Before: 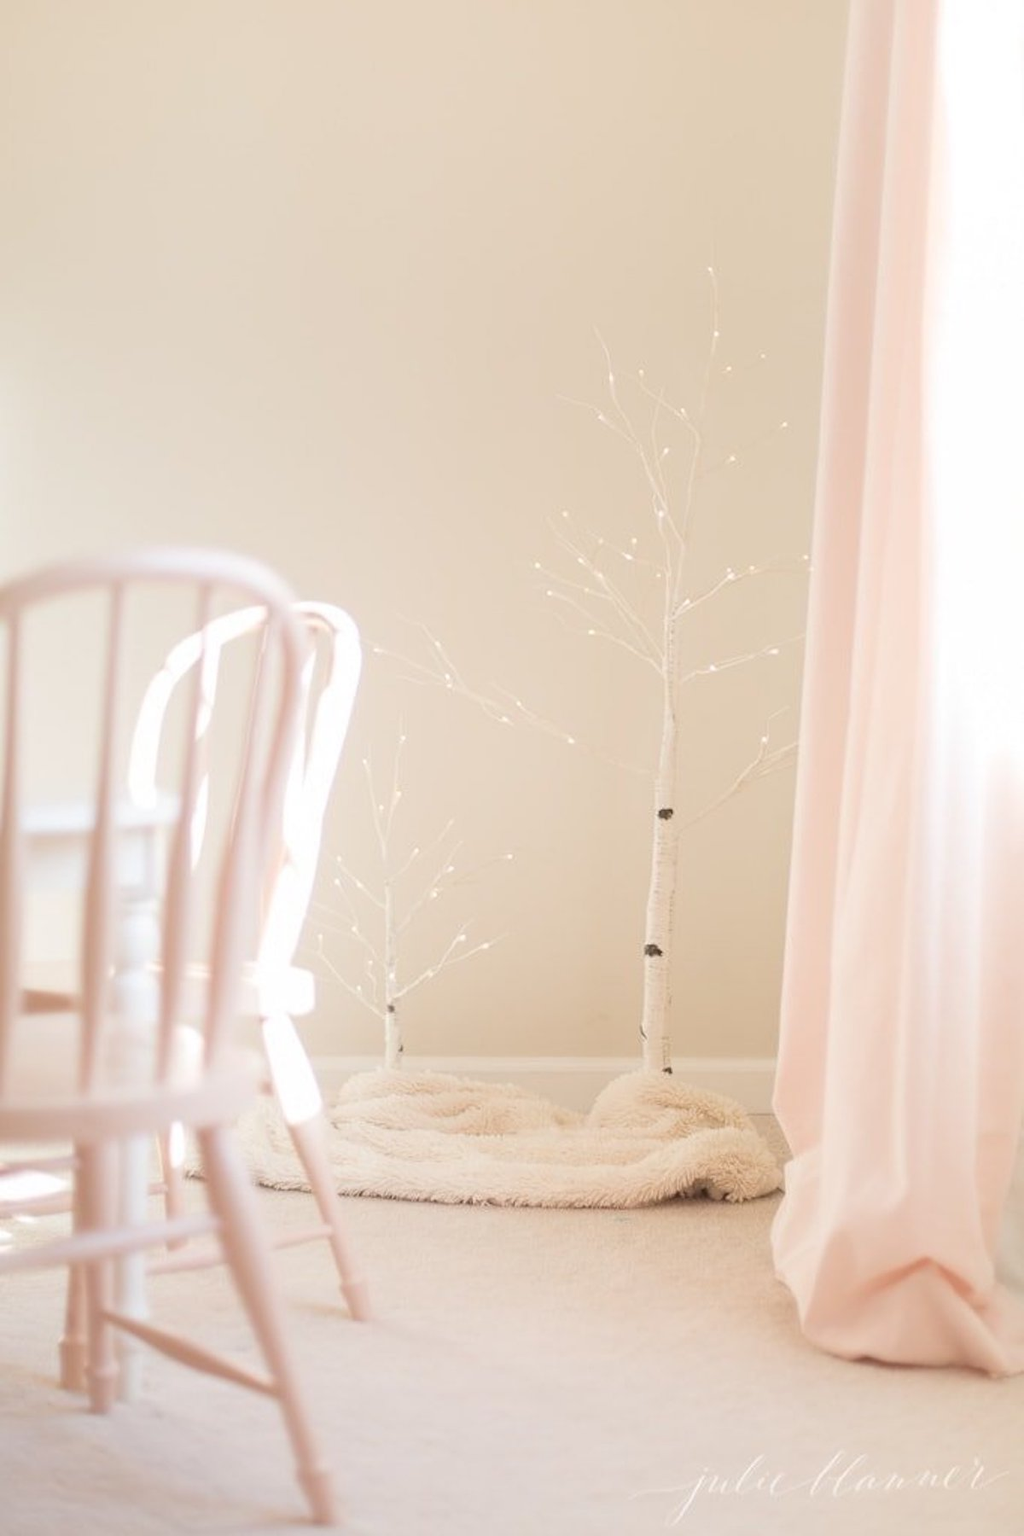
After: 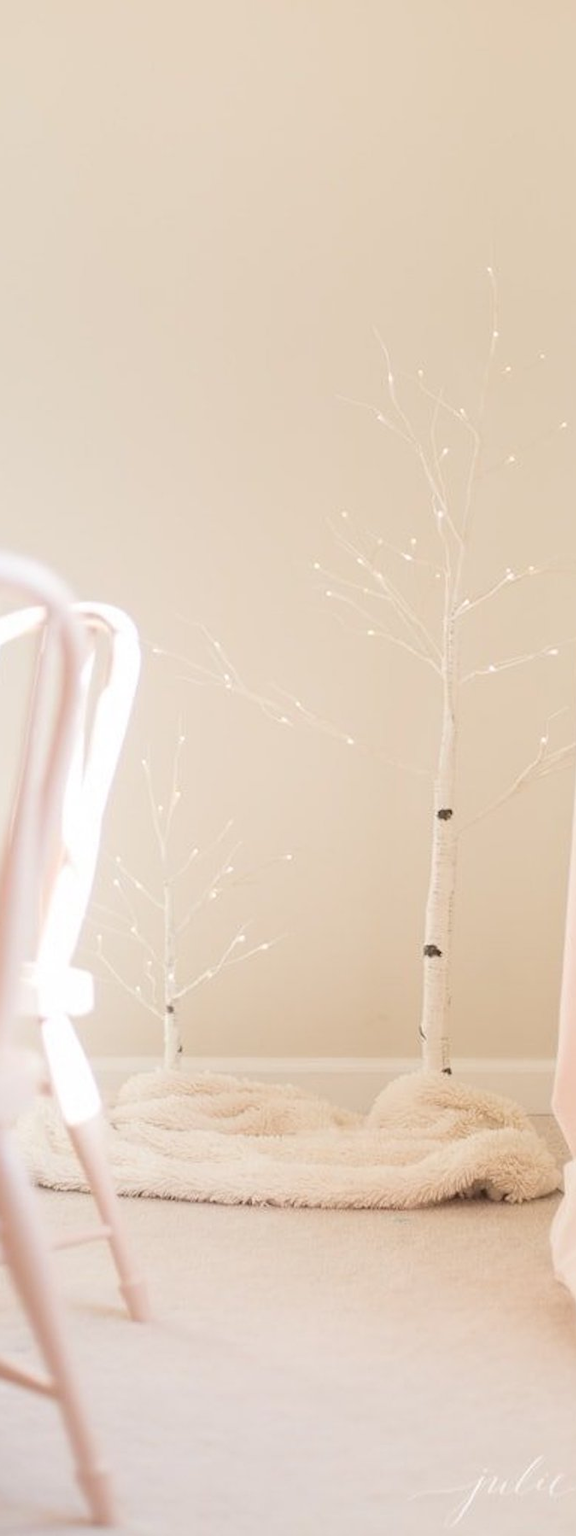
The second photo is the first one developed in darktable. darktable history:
crop: left 21.591%, right 22.077%, bottom 0.015%
